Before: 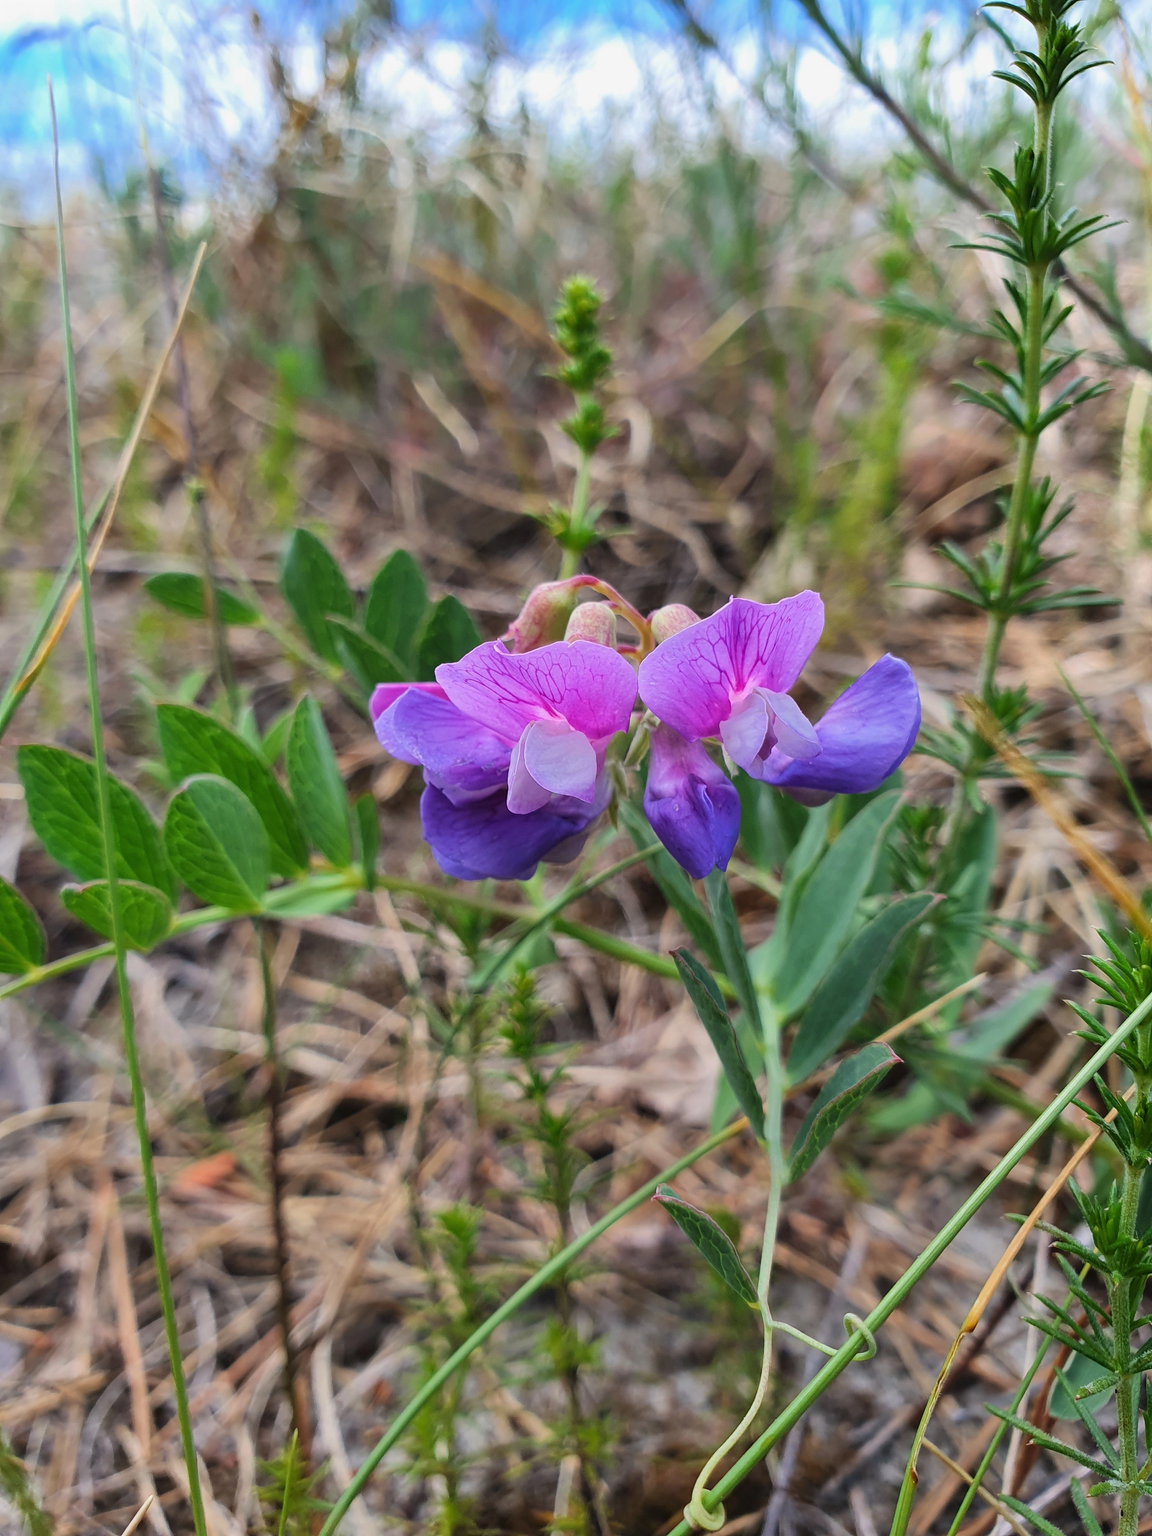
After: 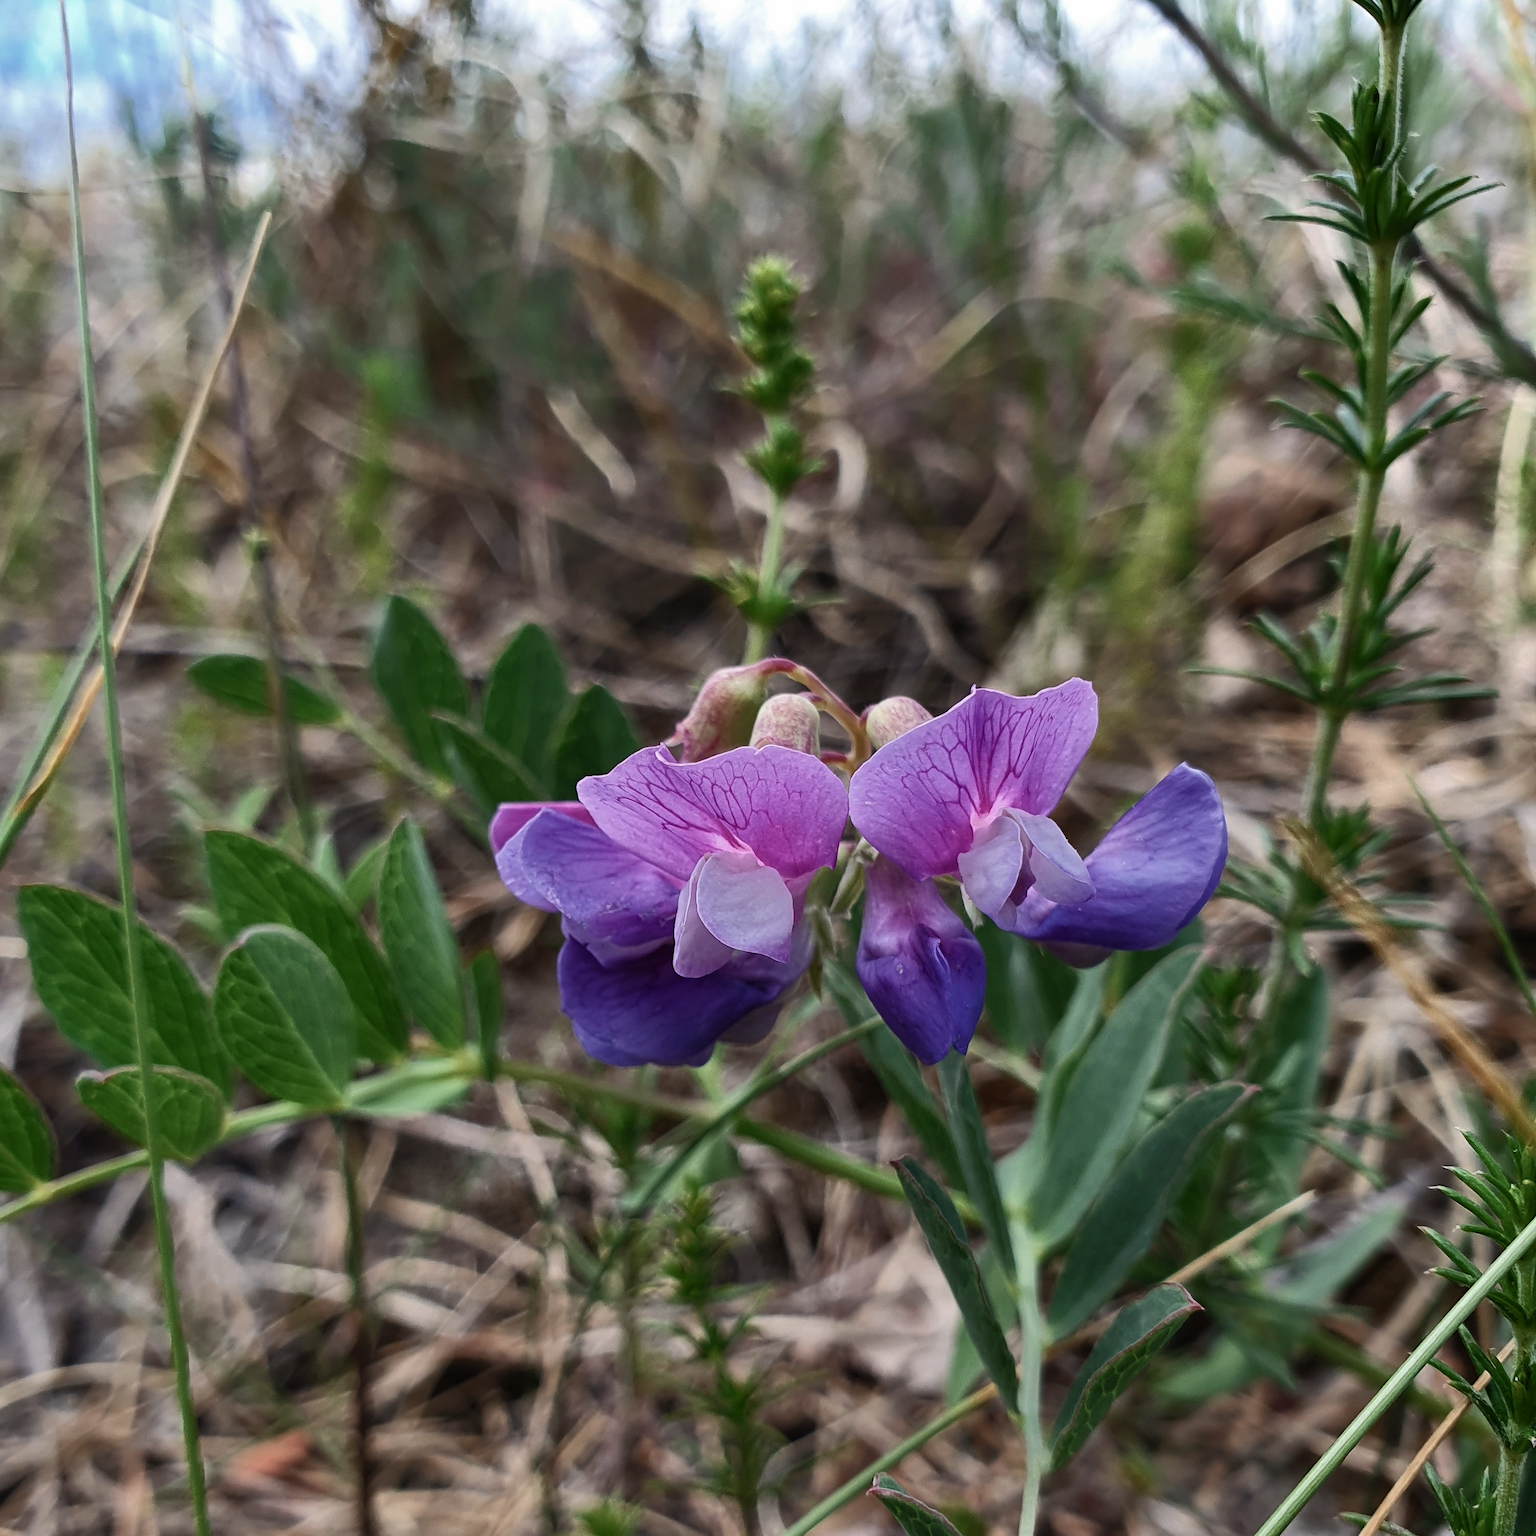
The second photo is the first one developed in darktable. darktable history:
color balance rgb: perceptual saturation grading › highlights -31.88%, perceptual saturation grading › mid-tones 5.8%, perceptual saturation grading › shadows 18.12%, perceptual brilliance grading › highlights 3.62%, perceptual brilliance grading › mid-tones -18.12%, perceptual brilliance grading › shadows -41.3%
crop: left 0.387%, top 5.469%, bottom 19.809%
